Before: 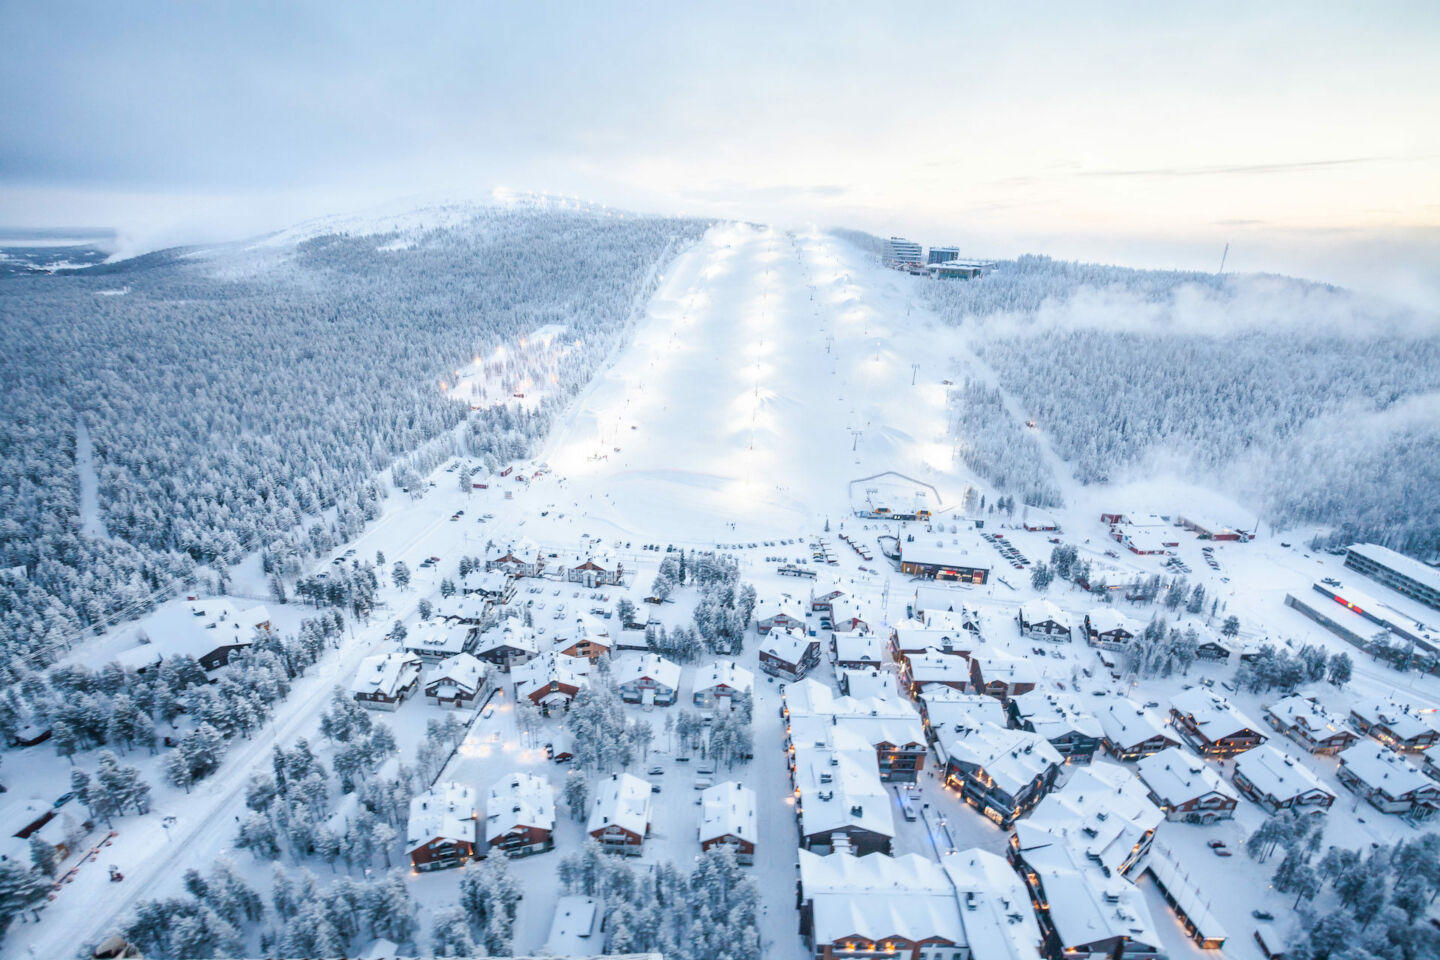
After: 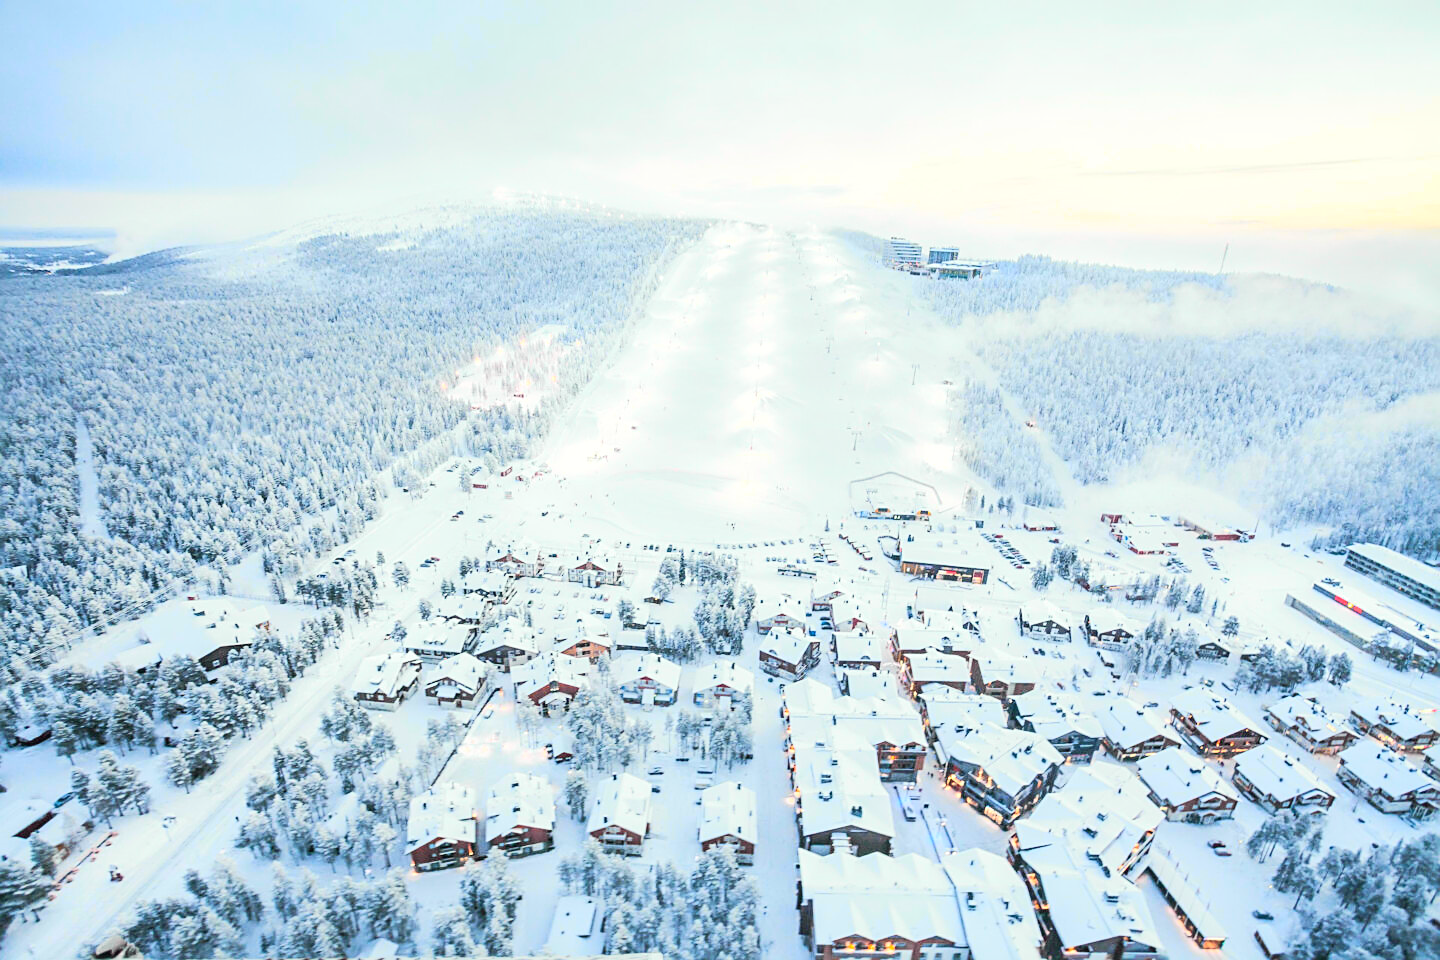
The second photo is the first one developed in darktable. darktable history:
color correction: highlights b* 3
tone curve: curves: ch0 [(0, 0.026) (0.181, 0.223) (0.405, 0.46) (0.456, 0.528) (0.634, 0.728) (0.877, 0.89) (0.984, 0.935)]; ch1 [(0, 0) (0.443, 0.43) (0.492, 0.488) (0.566, 0.579) (0.595, 0.625) (0.65, 0.657) (0.696, 0.725) (1, 1)]; ch2 [(0, 0) (0.33, 0.301) (0.421, 0.443) (0.447, 0.489) (0.495, 0.494) (0.537, 0.57) (0.586, 0.591) (0.663, 0.686) (1, 1)], color space Lab, independent channels, preserve colors none
sharpen: on, module defaults
exposure: black level correction 0.001, exposure 0.5 EV, compensate exposure bias true, compensate highlight preservation false
